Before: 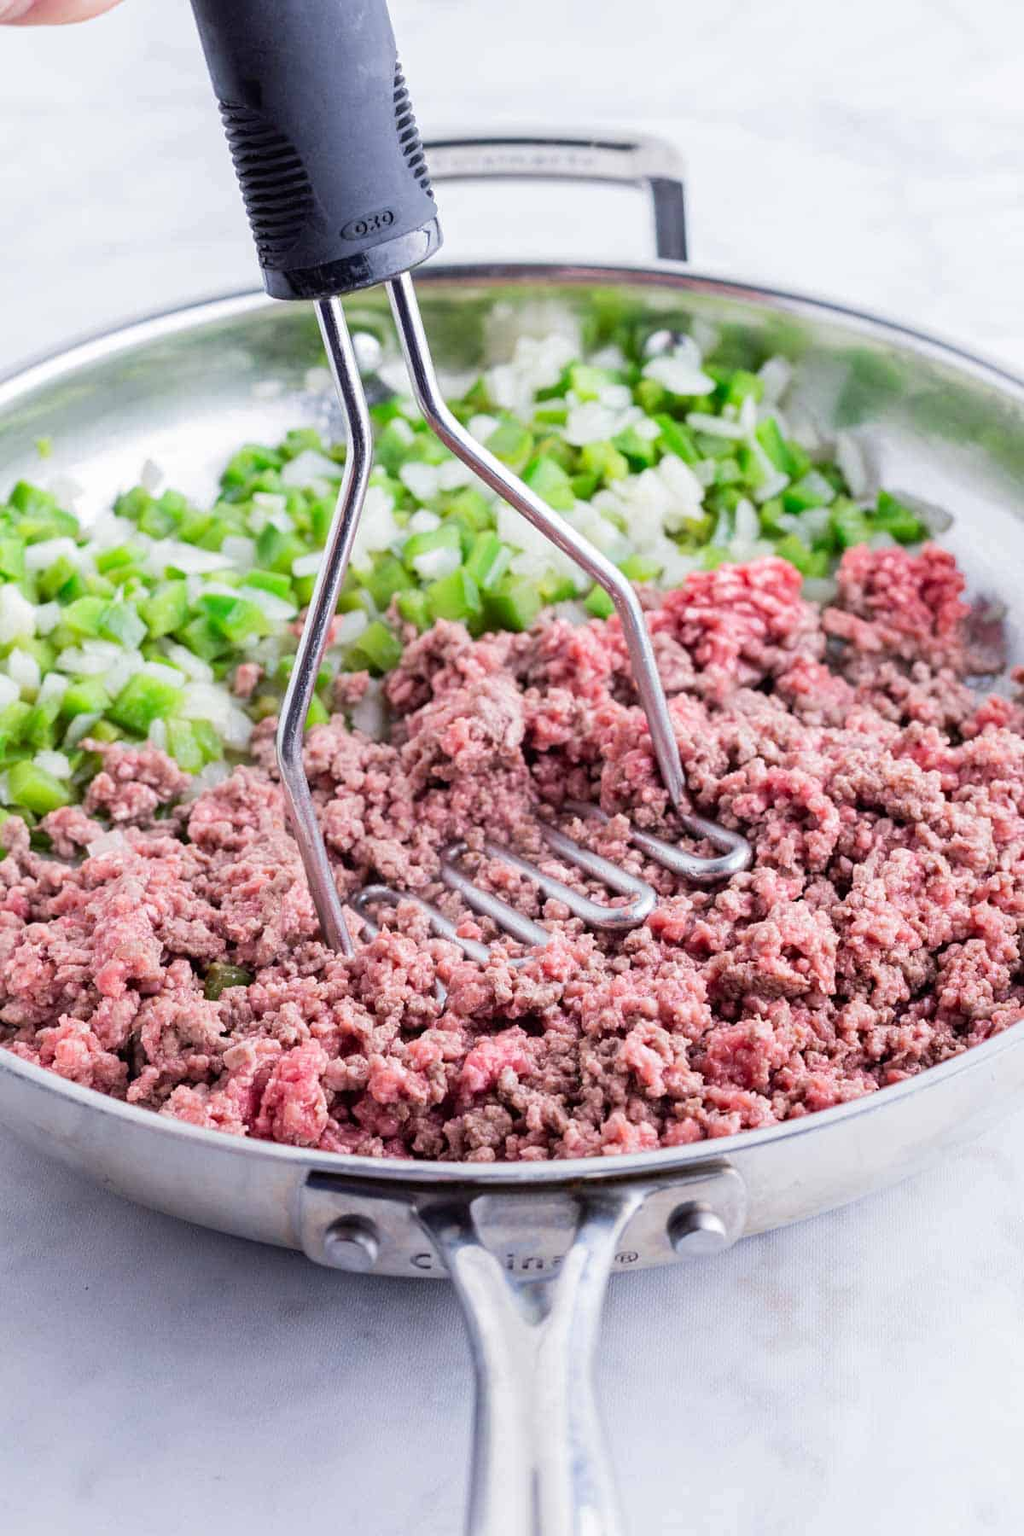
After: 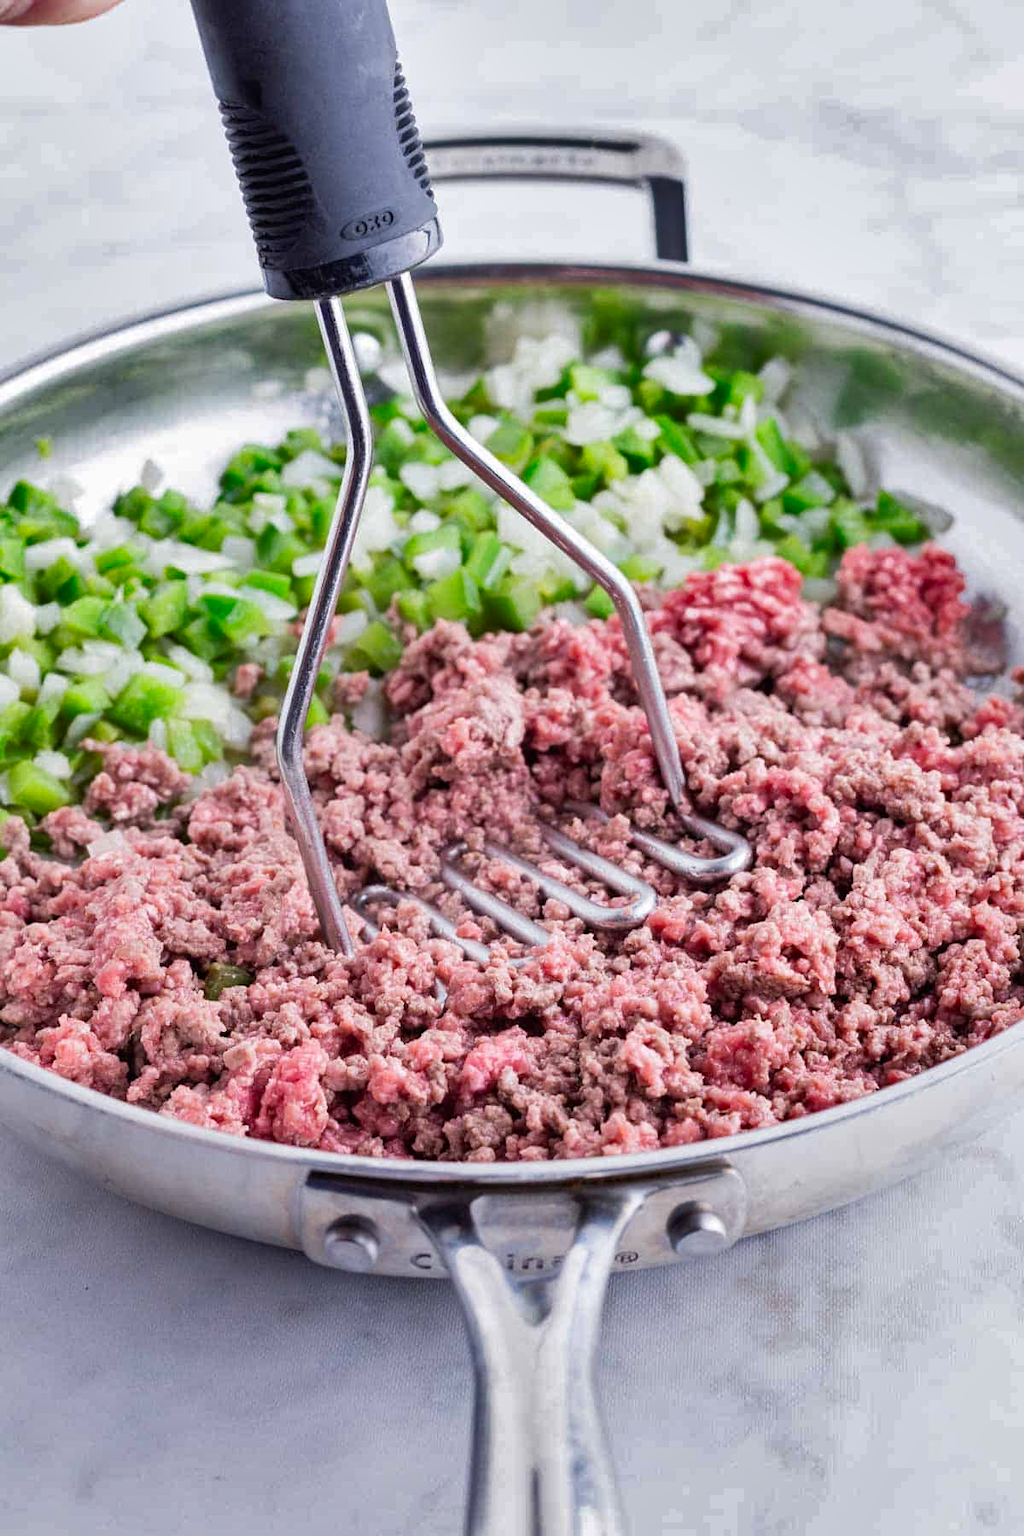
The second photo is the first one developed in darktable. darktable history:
shadows and highlights: radius 100.62, shadows 50.63, highlights -64.61, soften with gaussian
